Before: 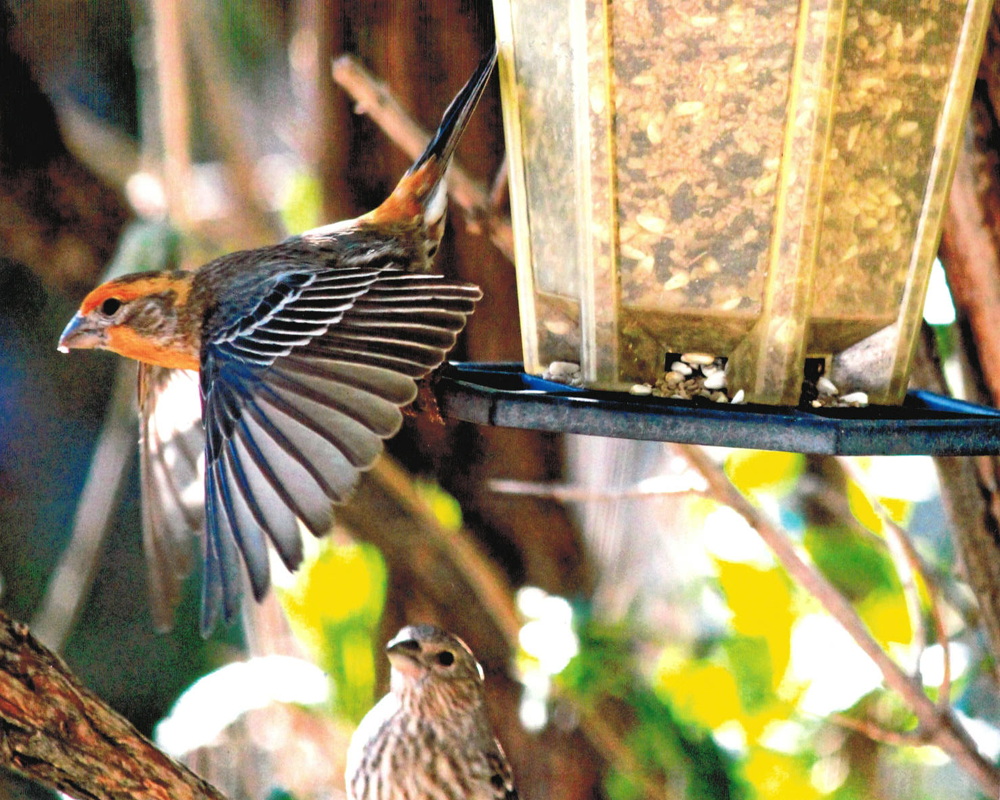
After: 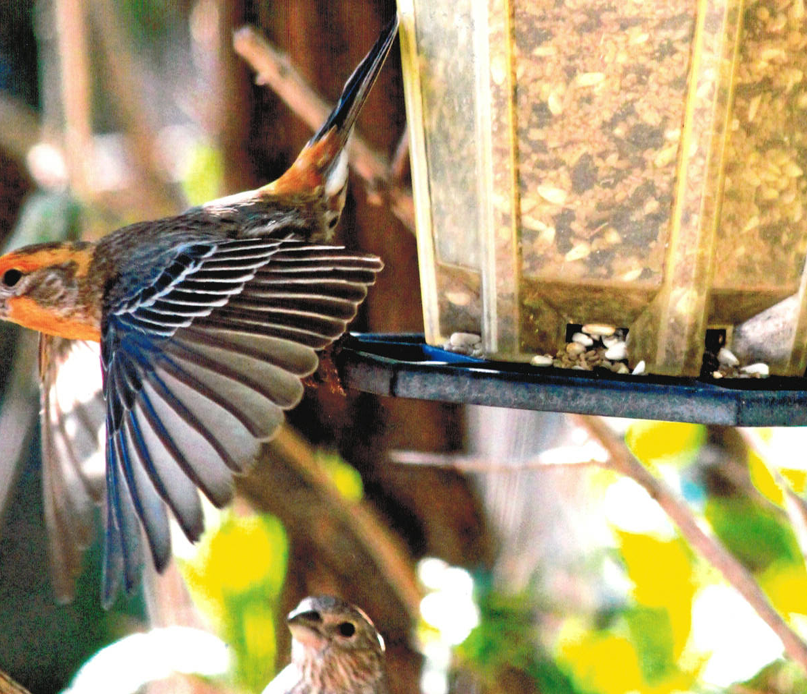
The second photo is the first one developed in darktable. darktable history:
crop: left 9.977%, top 3.636%, right 9.252%, bottom 9.549%
